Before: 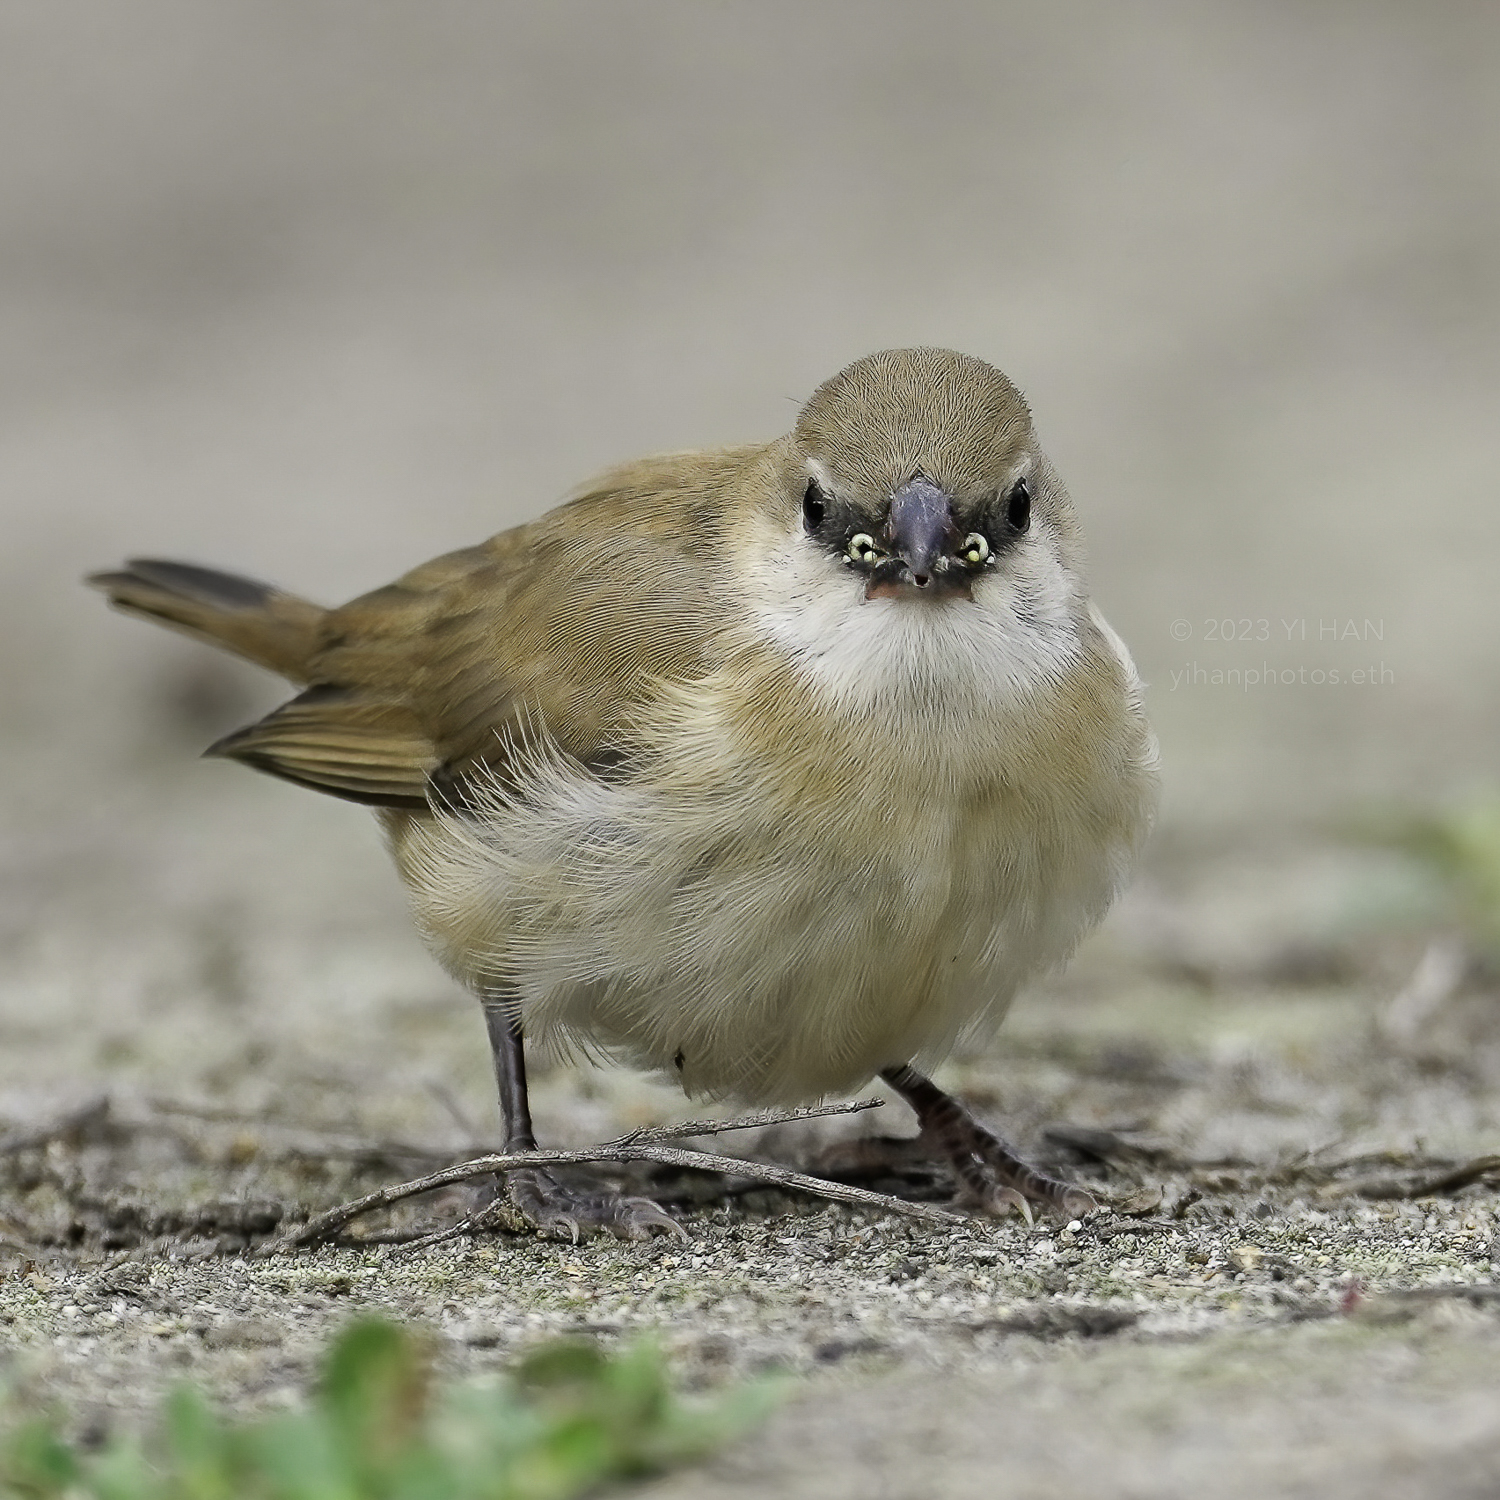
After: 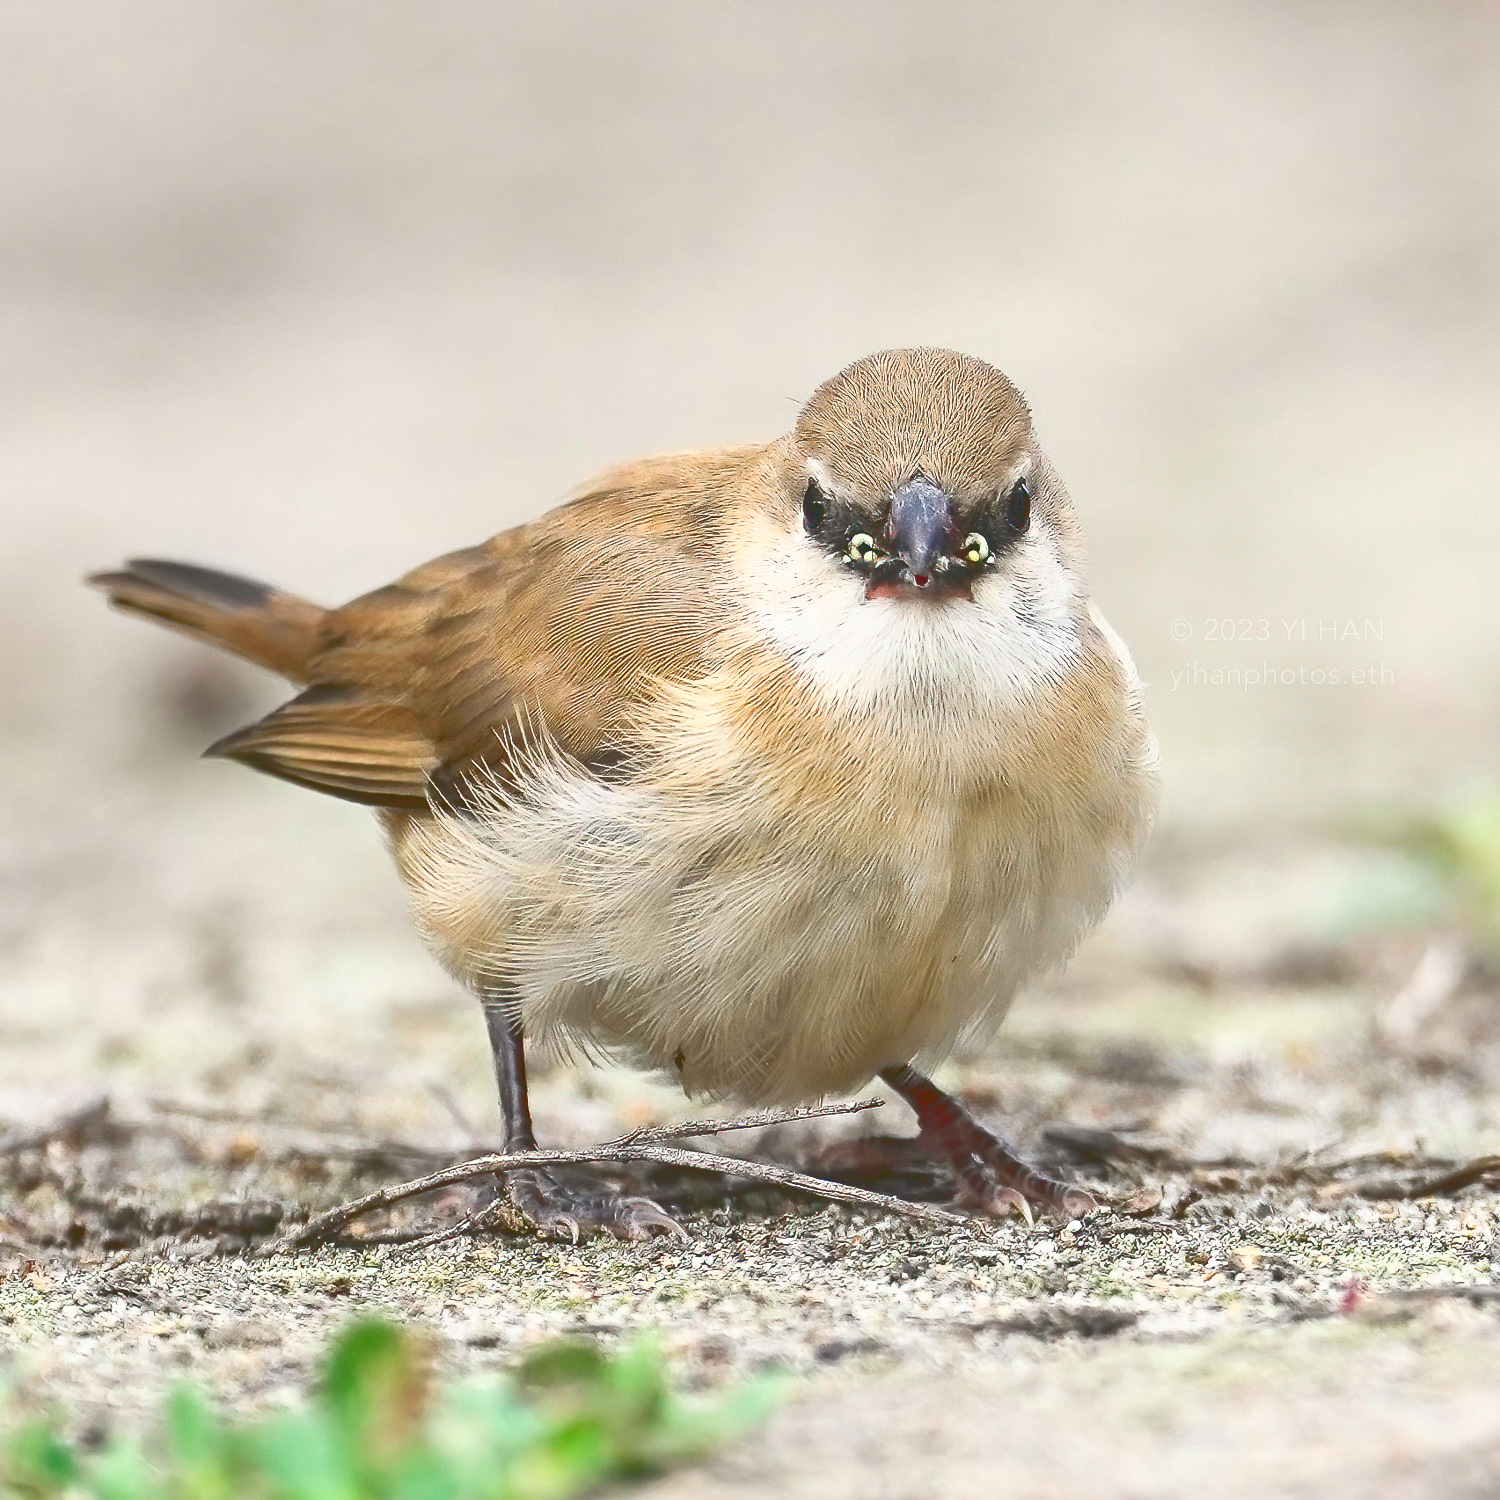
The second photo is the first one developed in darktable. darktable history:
base curve: curves: ch0 [(0, 0.036) (0.007, 0.037) (0.604, 0.887) (1, 1)]
tone equalizer: on, module defaults
